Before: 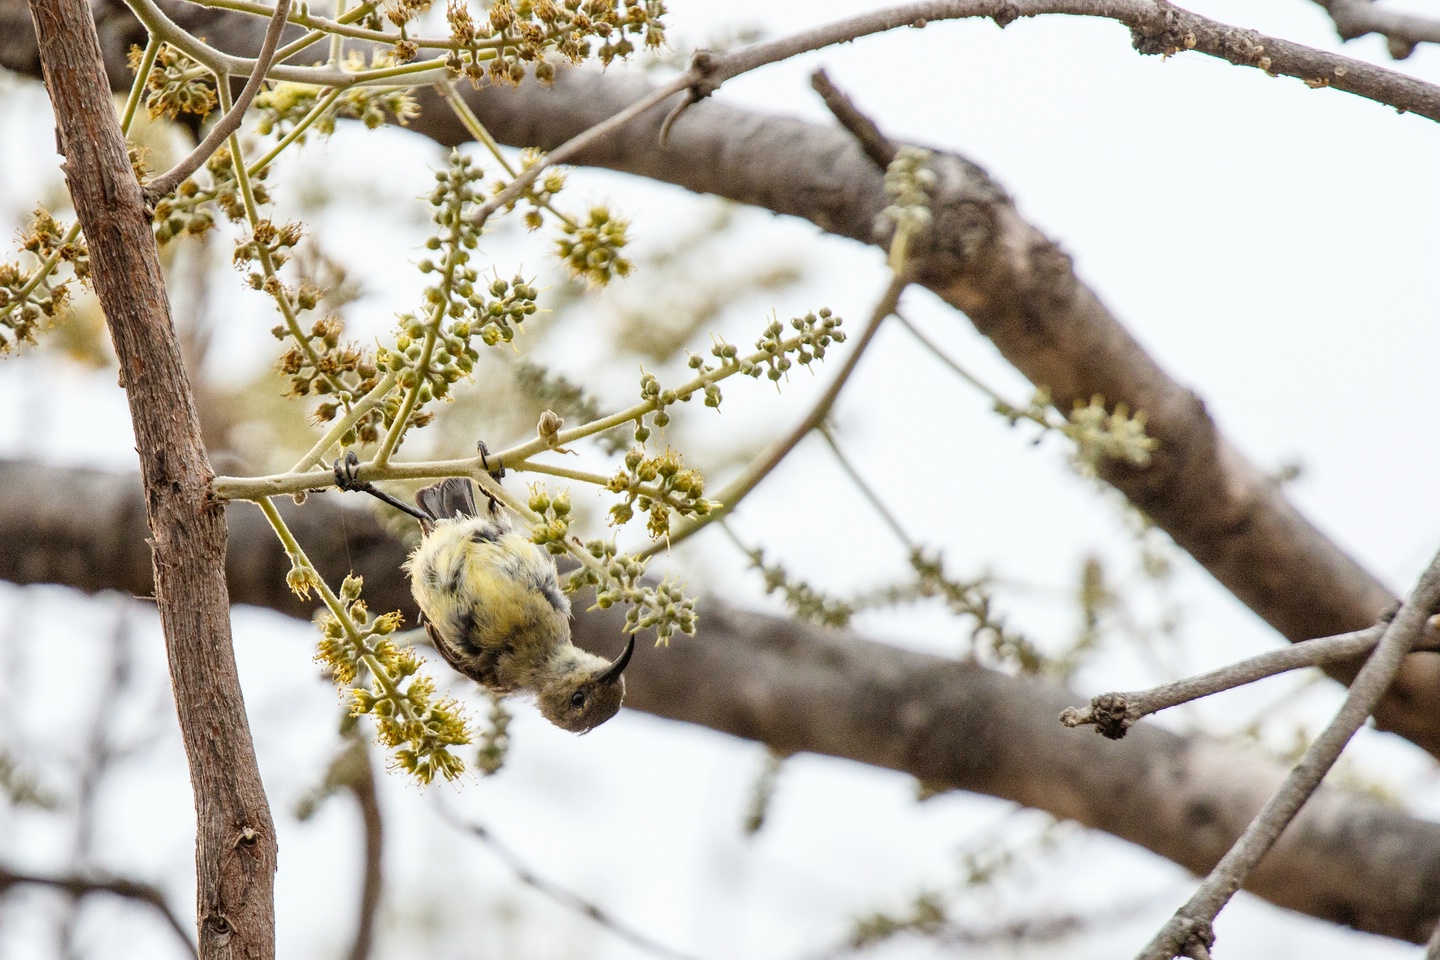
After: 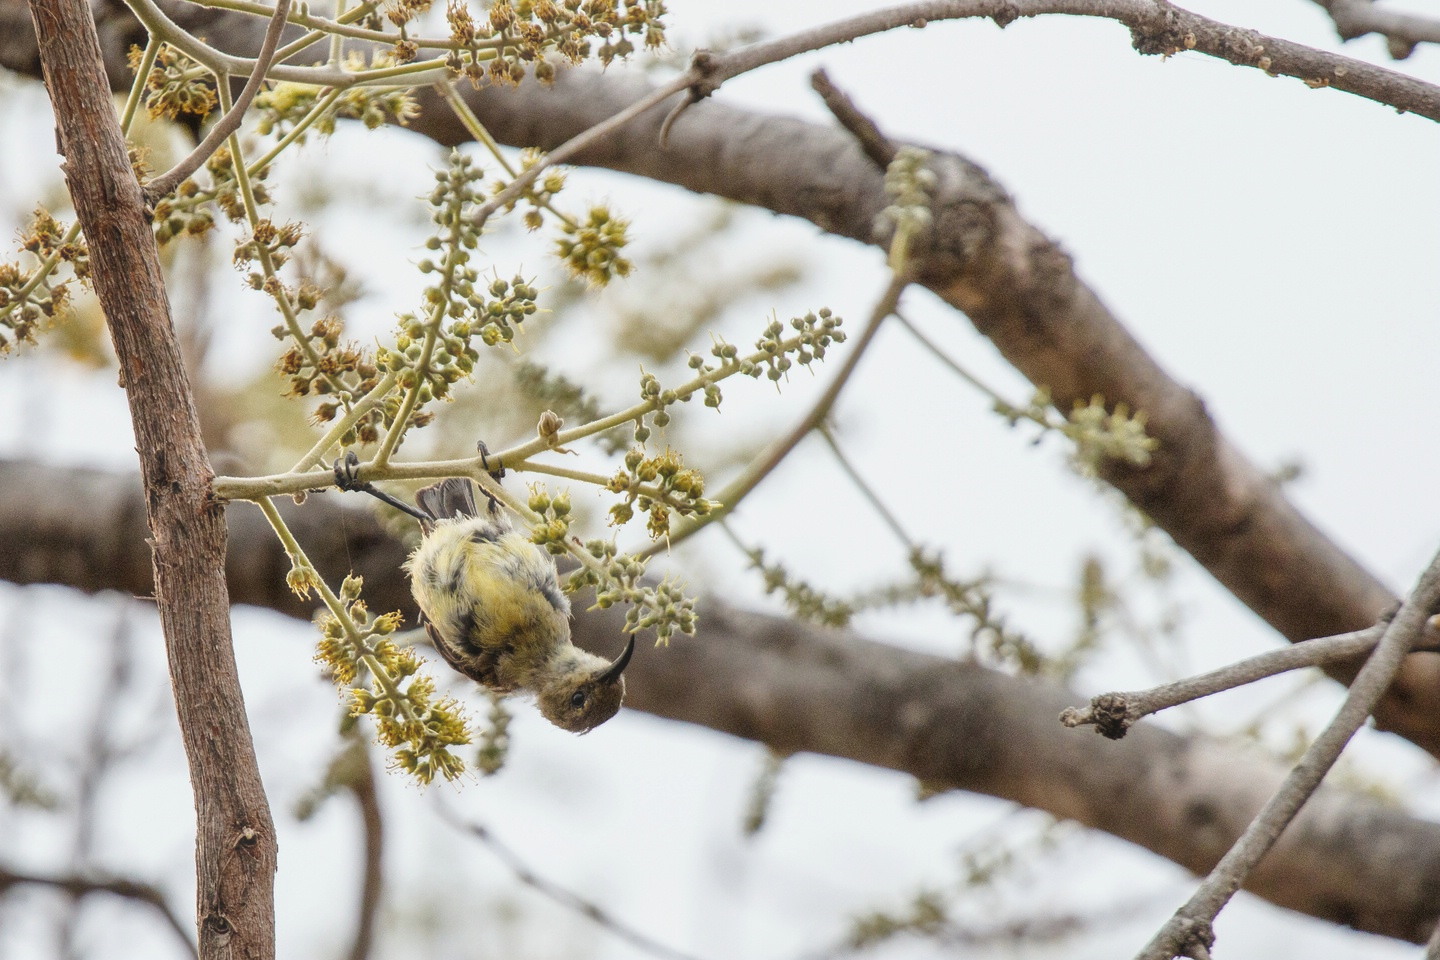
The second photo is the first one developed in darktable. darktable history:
shadows and highlights: shadows 25, white point adjustment -3, highlights -30
haze removal: strength -0.1, adaptive false
